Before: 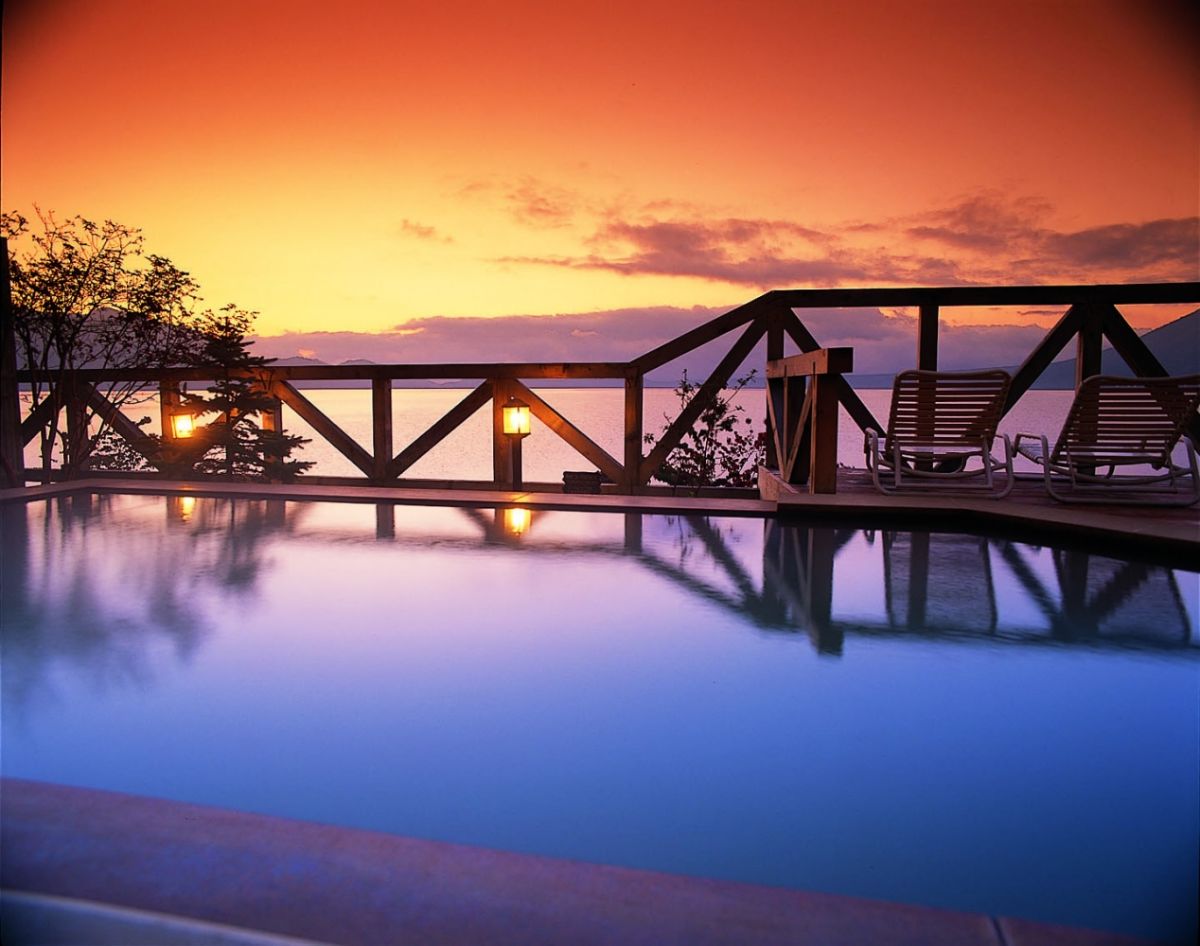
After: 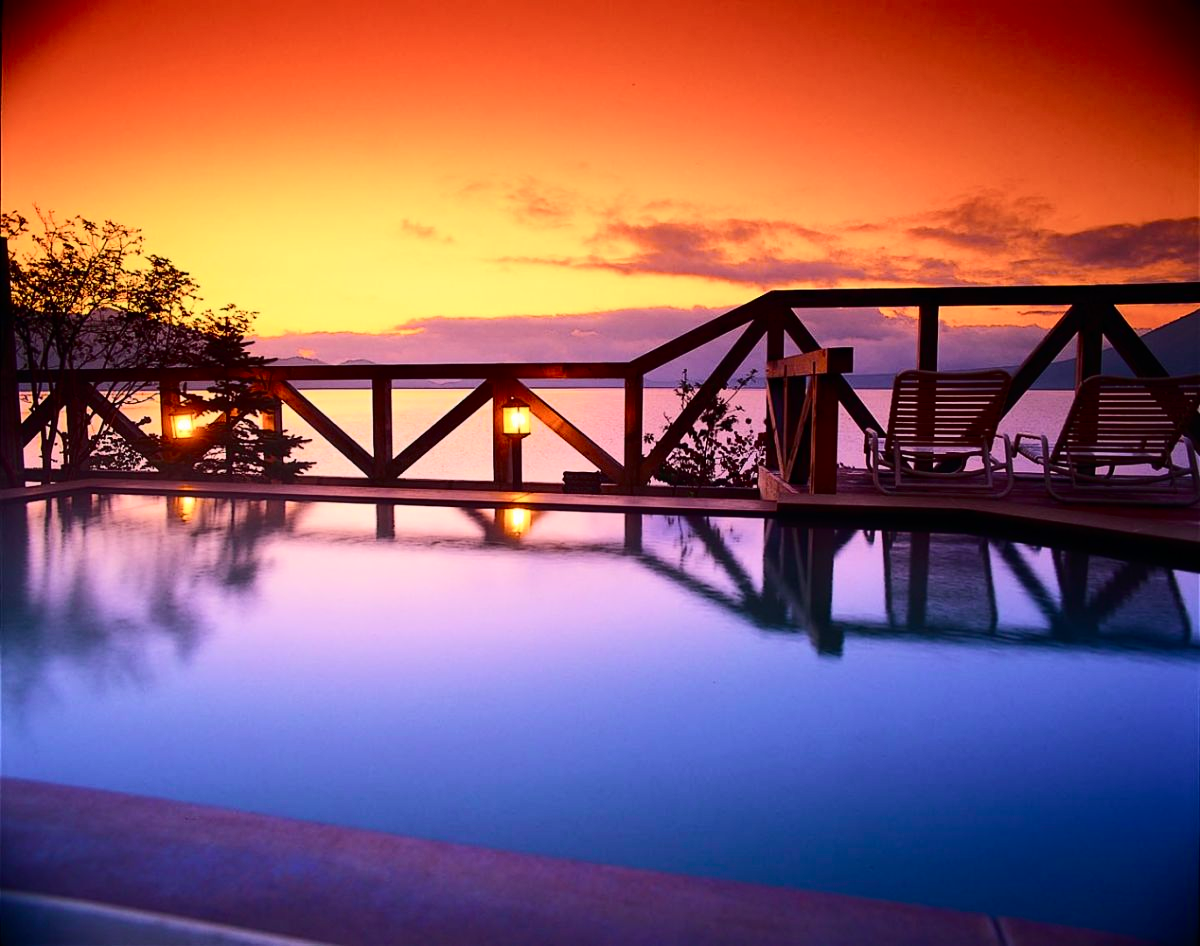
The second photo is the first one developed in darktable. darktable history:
tone curve: curves: ch0 [(0, 0) (0.126, 0.061) (0.338, 0.285) (0.494, 0.518) (0.703, 0.762) (1, 1)]; ch1 [(0, 0) (0.364, 0.322) (0.443, 0.441) (0.5, 0.501) (0.55, 0.578) (1, 1)]; ch2 [(0, 0) (0.44, 0.424) (0.501, 0.499) (0.557, 0.564) (0.613, 0.682) (0.707, 0.746) (1, 1)], color space Lab, independent channels, preserve colors none
